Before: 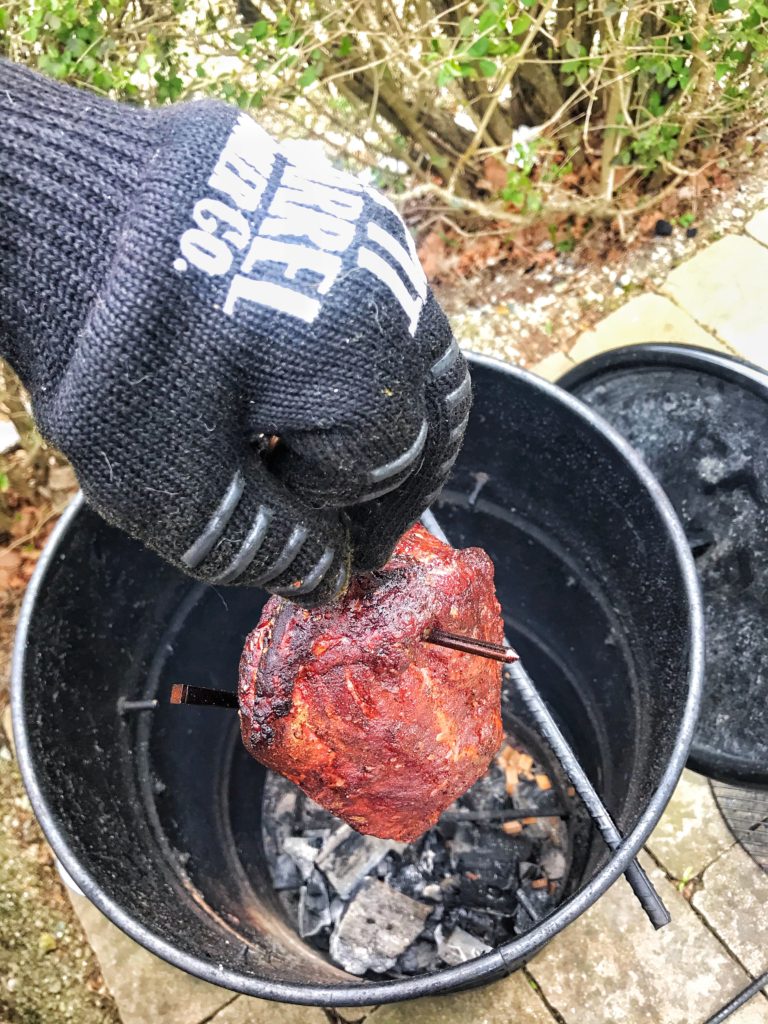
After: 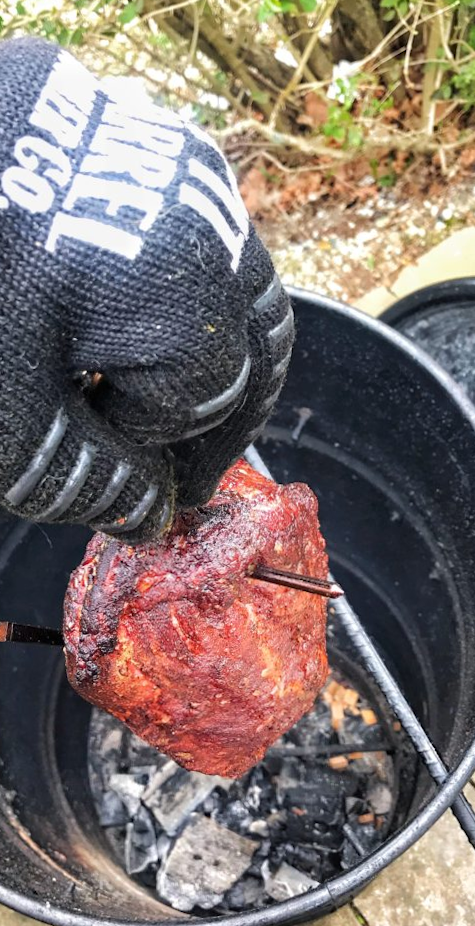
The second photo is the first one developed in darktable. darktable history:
rotate and perspective: rotation -0.45°, automatic cropping original format, crop left 0.008, crop right 0.992, crop top 0.012, crop bottom 0.988
crop and rotate: left 22.918%, top 5.629%, right 14.711%, bottom 2.247%
